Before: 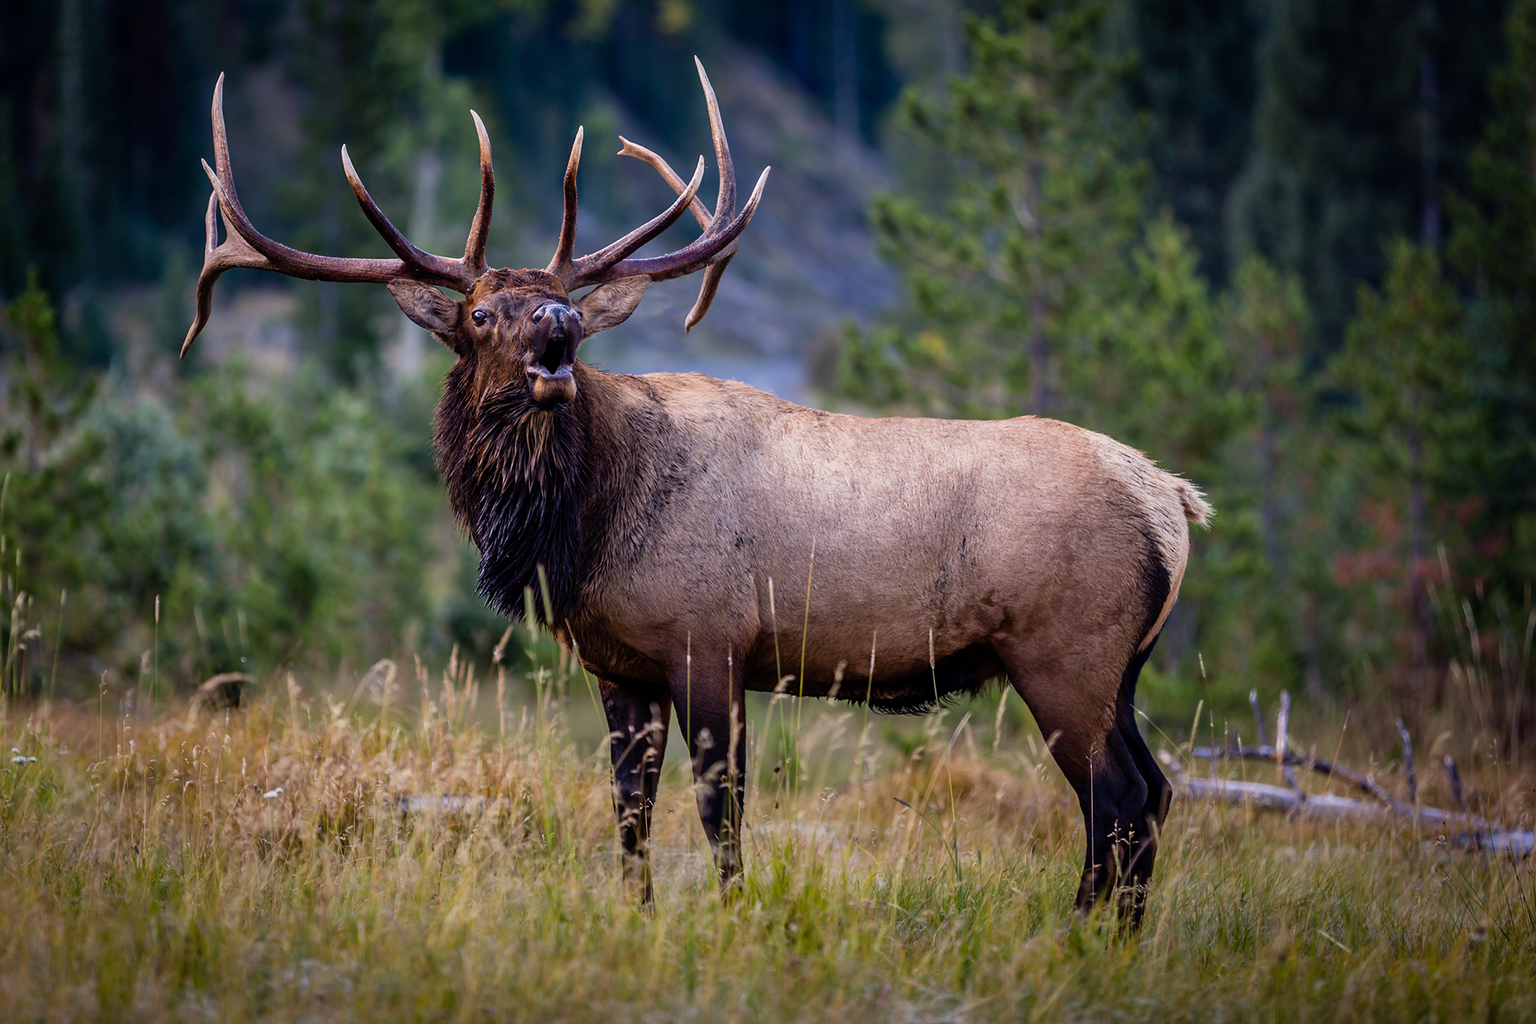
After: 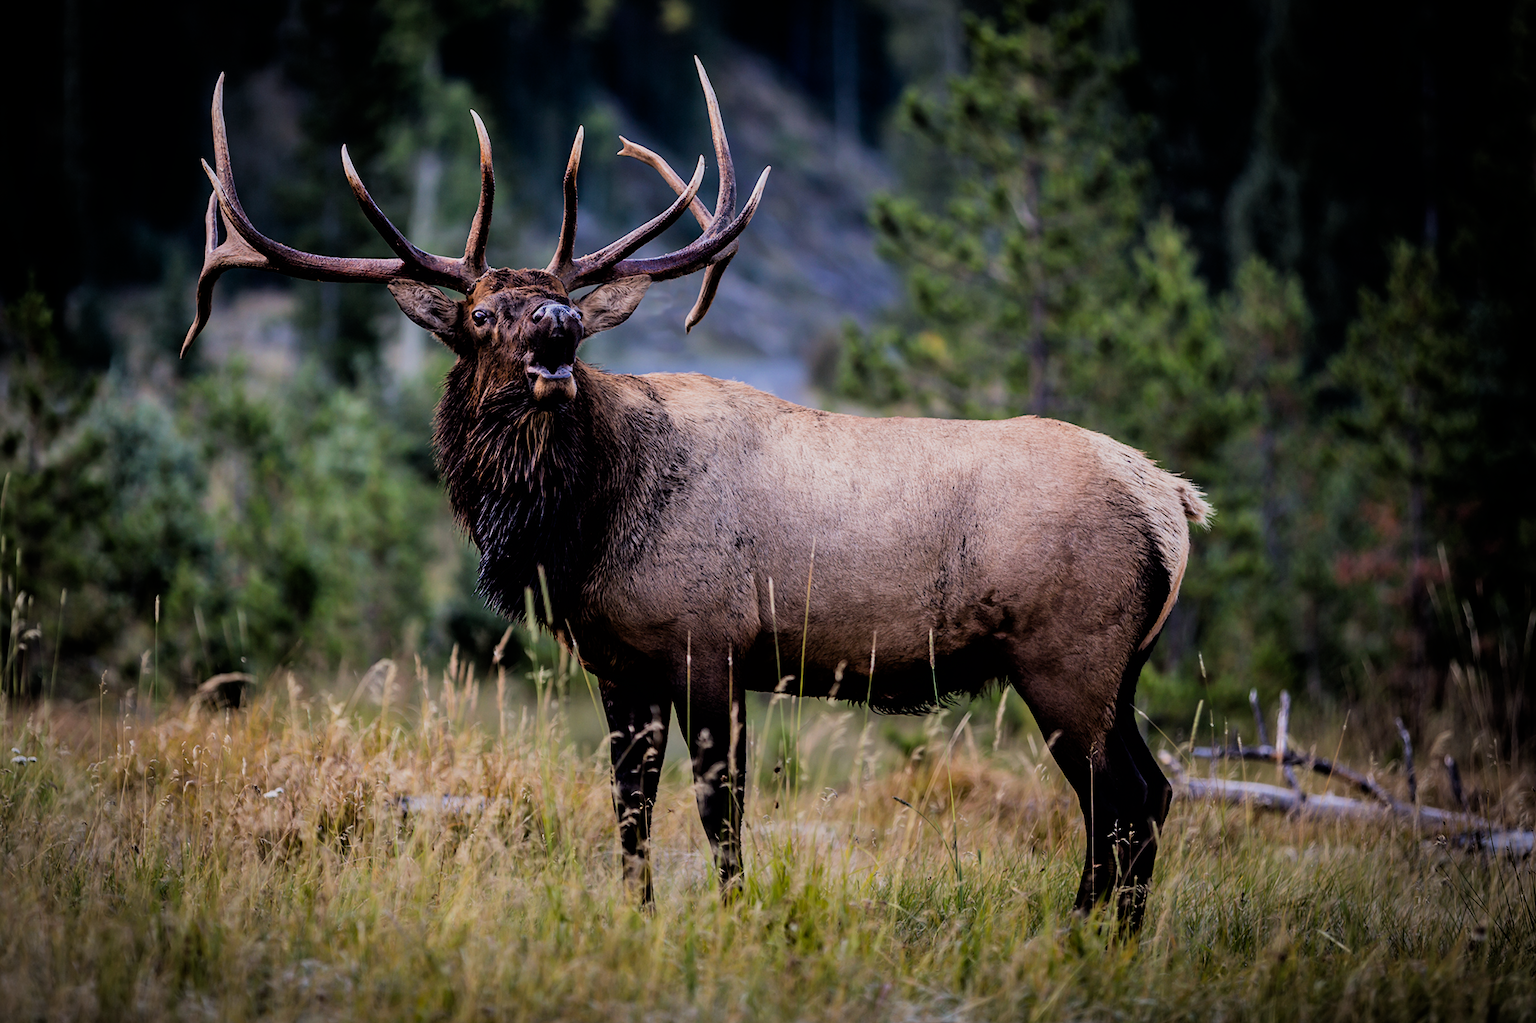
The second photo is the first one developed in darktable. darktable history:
vignetting: fall-off radius 60.92%
filmic rgb: black relative exposure -5 EV, hardness 2.88, contrast 1.3
white balance: emerald 1
